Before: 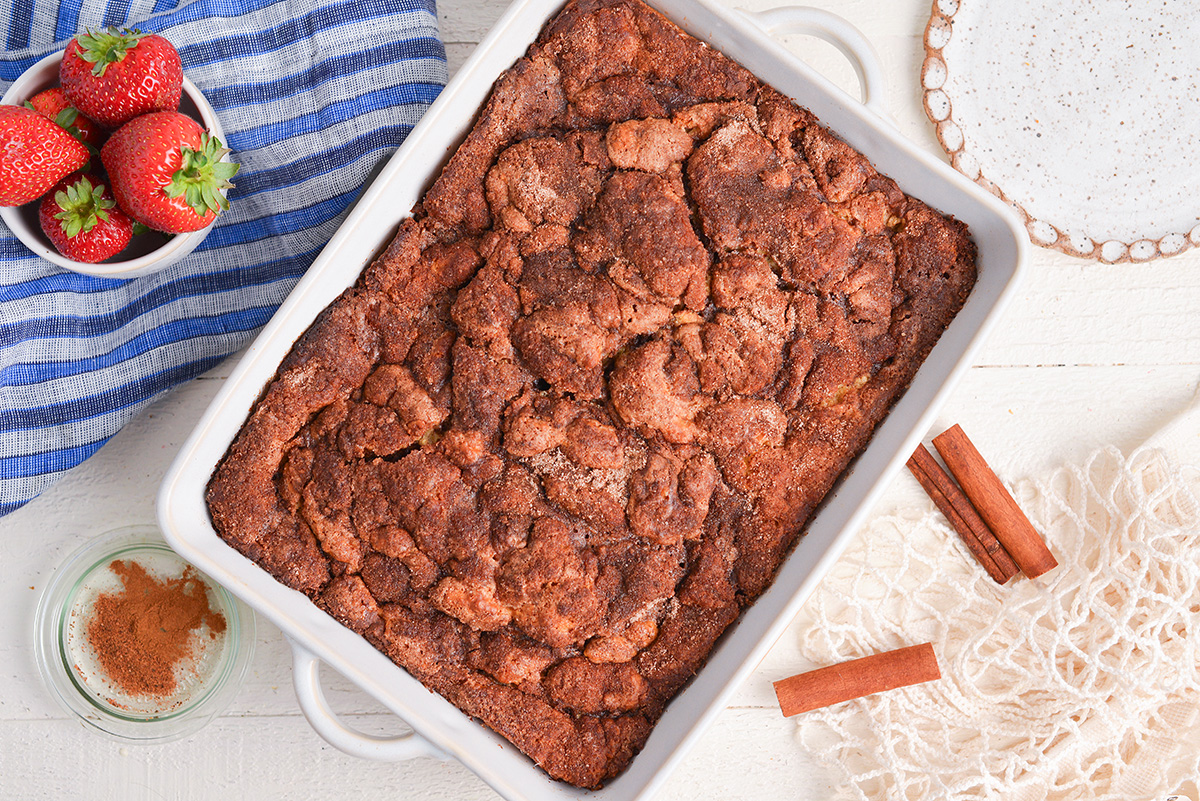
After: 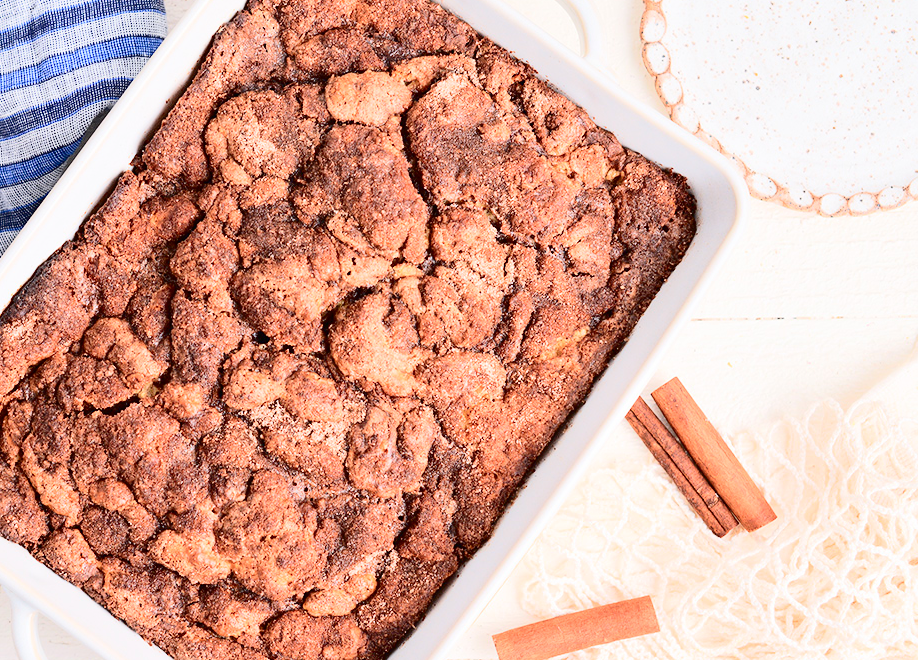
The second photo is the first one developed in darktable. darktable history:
crop: left 23.493%, top 5.881%, bottom 11.6%
tone curve: curves: ch0 [(0, 0) (0.003, 0.001) (0.011, 0.004) (0.025, 0.008) (0.044, 0.015) (0.069, 0.022) (0.1, 0.031) (0.136, 0.052) (0.177, 0.101) (0.224, 0.181) (0.277, 0.289) (0.335, 0.418) (0.399, 0.541) (0.468, 0.65) (0.543, 0.739) (0.623, 0.817) (0.709, 0.882) (0.801, 0.919) (0.898, 0.958) (1, 1)], color space Lab, independent channels, preserve colors none
levels: levels [0, 0.478, 1]
